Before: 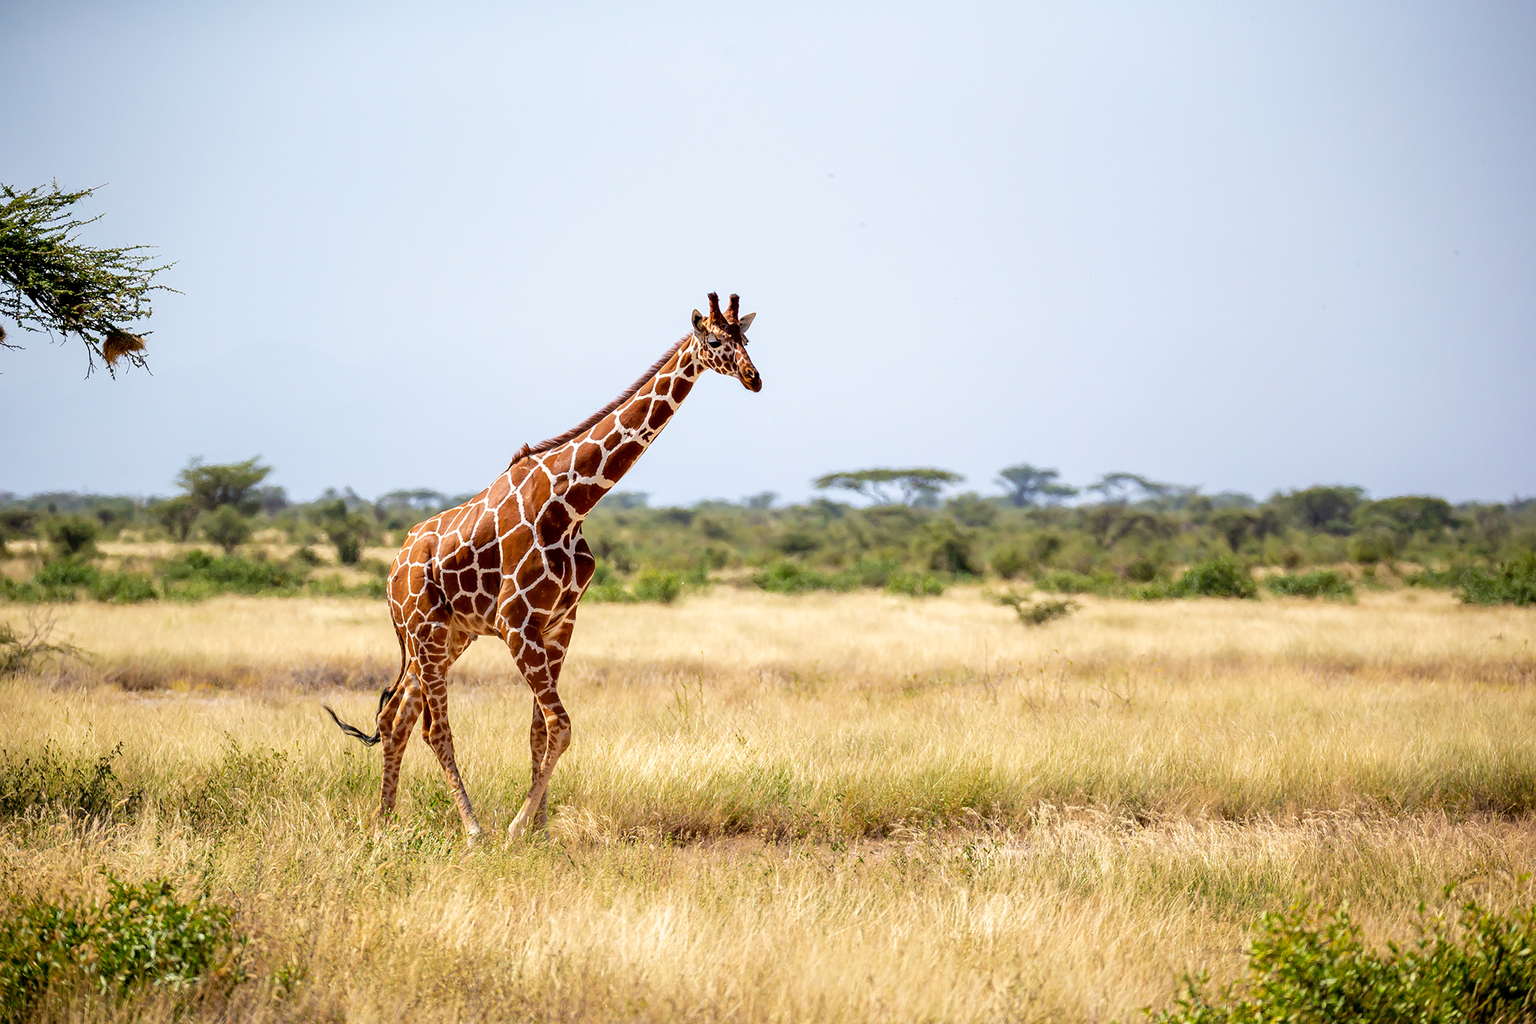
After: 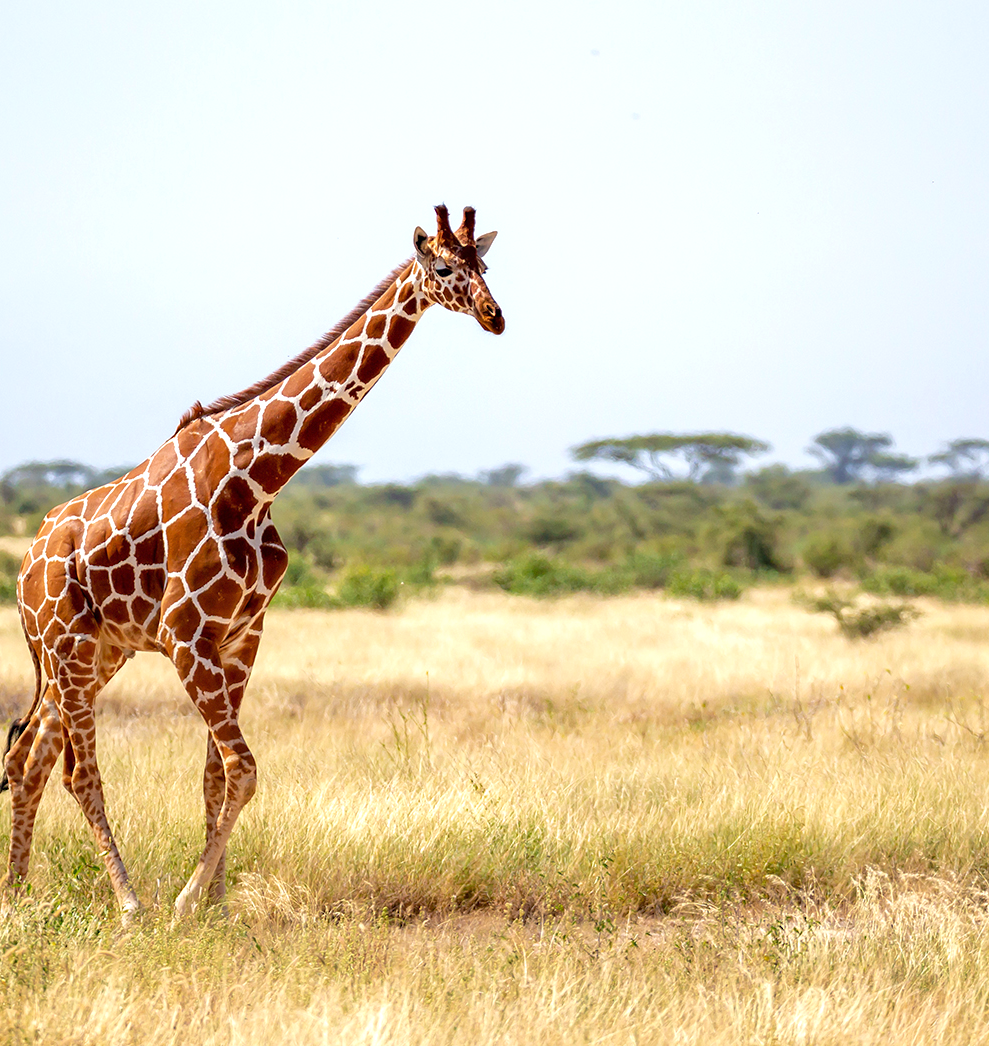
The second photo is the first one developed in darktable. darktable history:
tone equalizer: -8 EV 0.25 EV, -7 EV 0.417 EV, -6 EV 0.417 EV, -5 EV 0.25 EV, -3 EV -0.25 EV, -2 EV -0.417 EV, -1 EV -0.417 EV, +0 EV -0.25 EV, edges refinement/feathering 500, mask exposure compensation -1.57 EV, preserve details guided filter
crop and rotate: angle 0.02°, left 24.353%, top 13.219%, right 26.156%, bottom 8.224%
exposure: exposure 0.556 EV, compensate highlight preservation false
